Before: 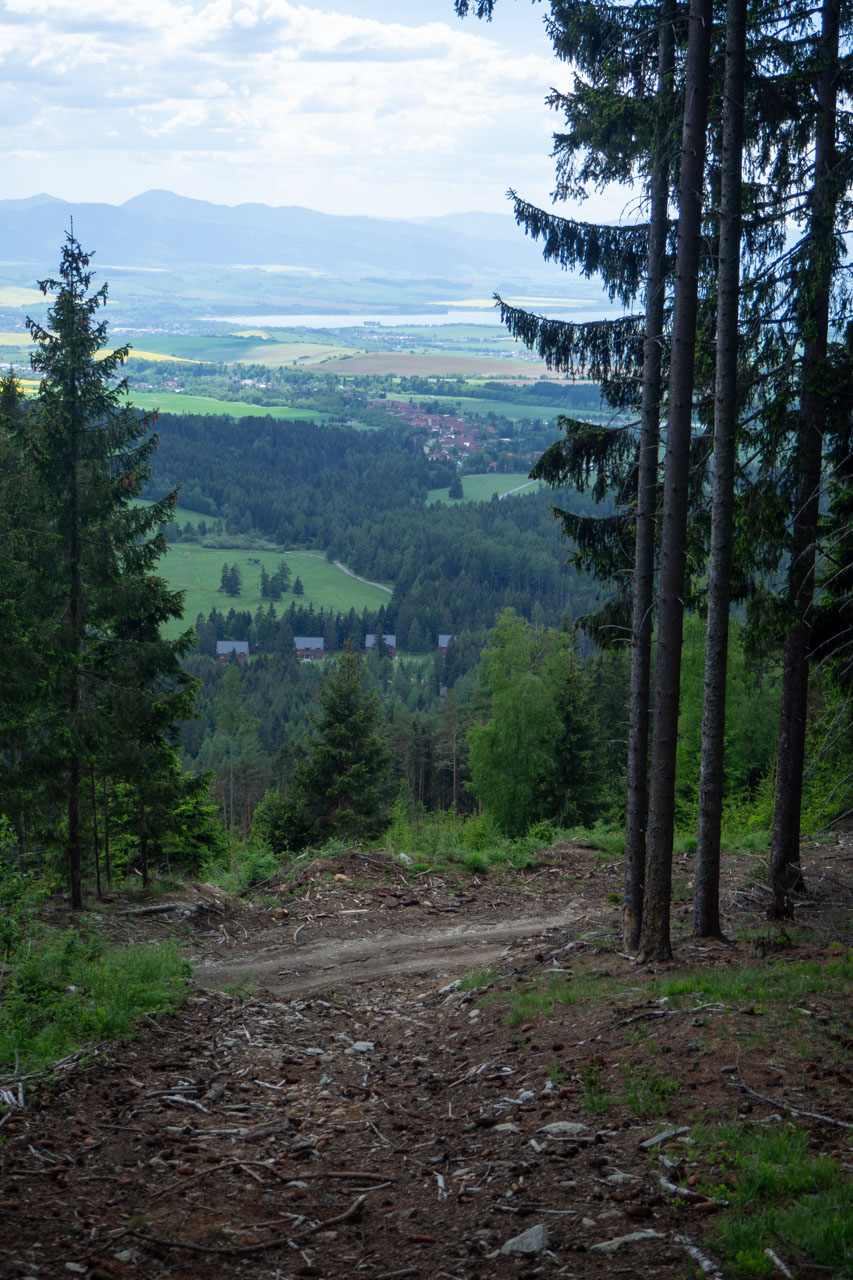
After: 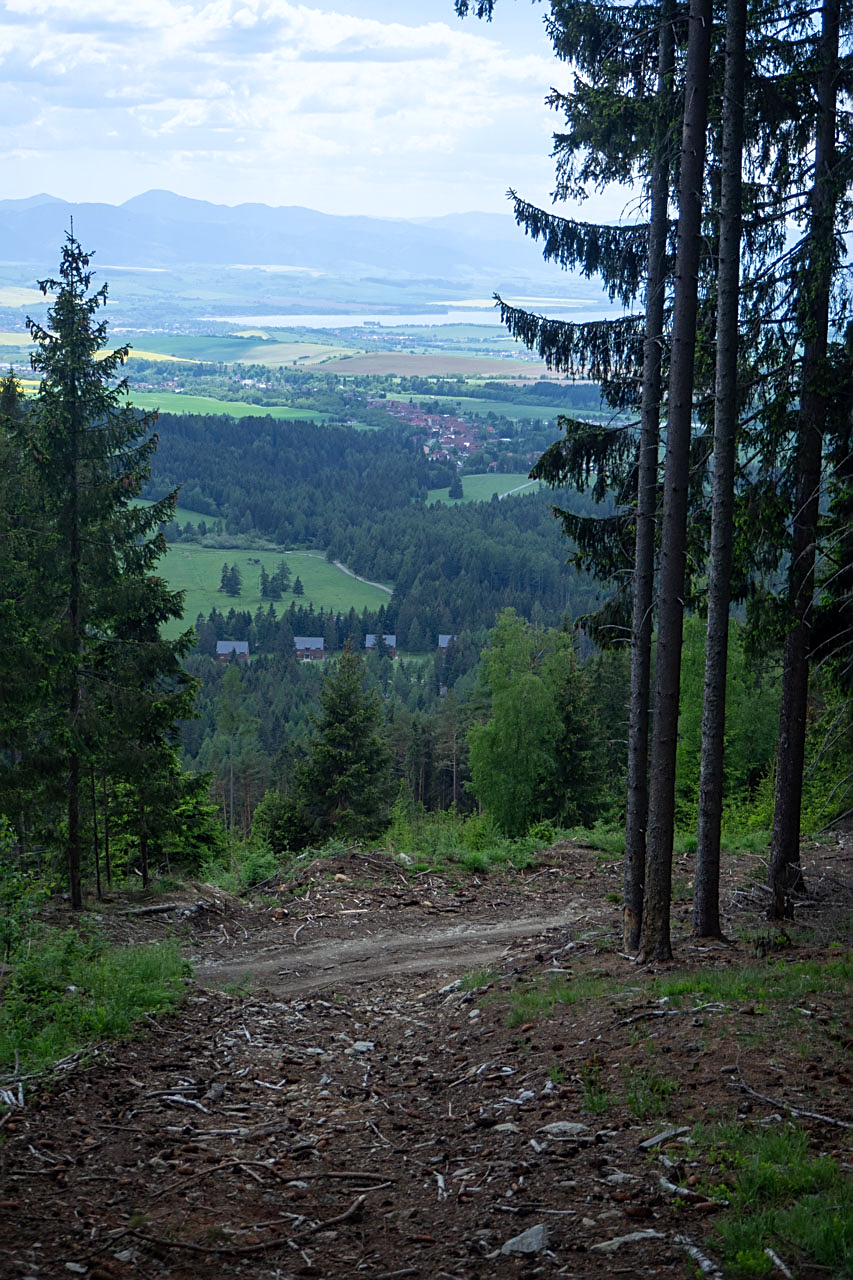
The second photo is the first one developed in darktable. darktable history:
sharpen: on, module defaults
white balance: red 0.98, blue 1.034
